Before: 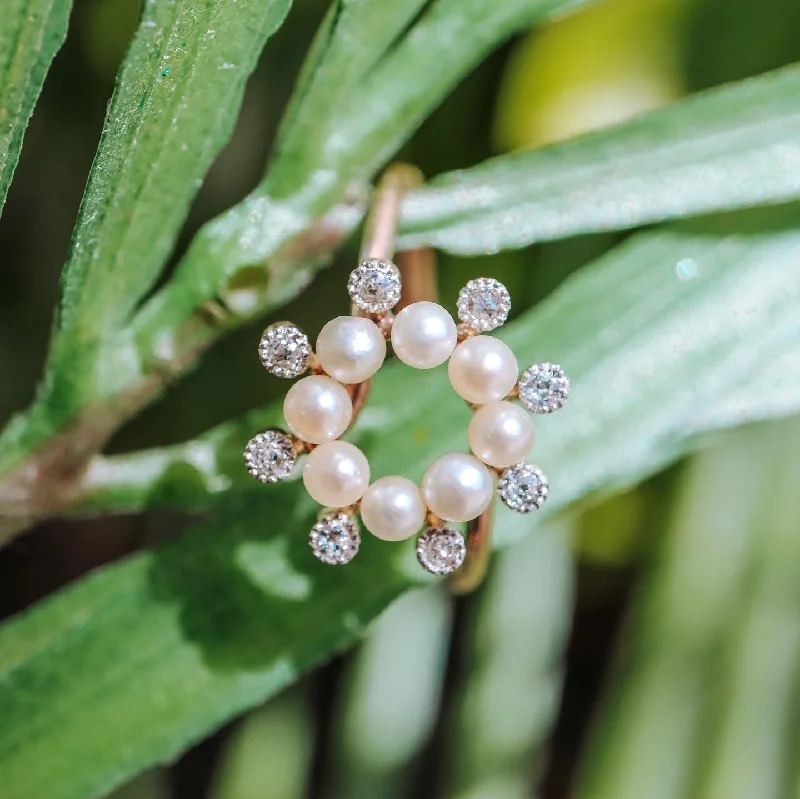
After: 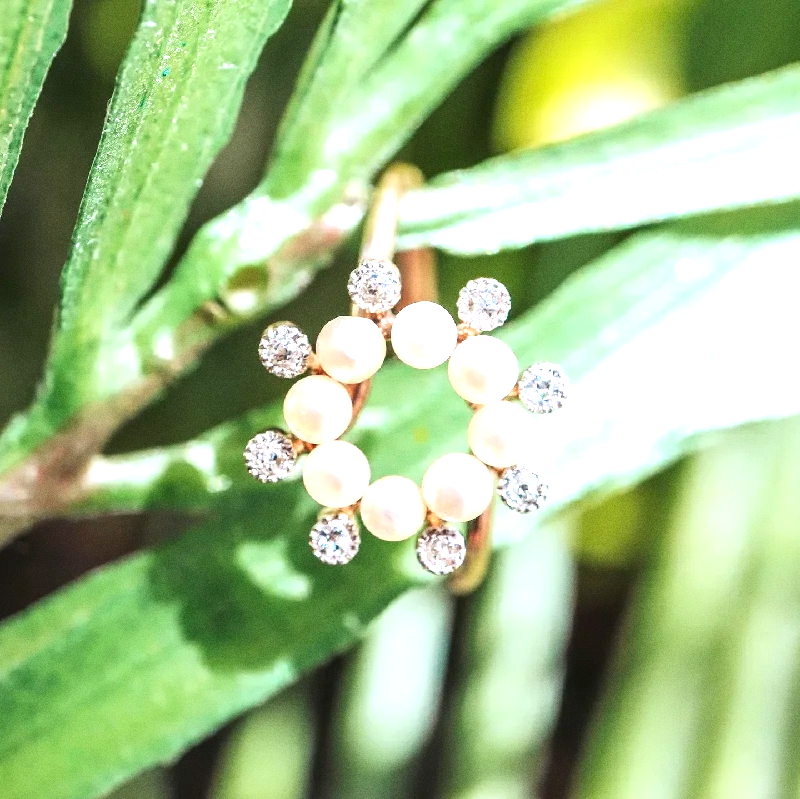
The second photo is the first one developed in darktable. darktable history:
exposure: black level correction 0, exposure 1.2 EV, compensate highlight preservation false
tone equalizer: on, module defaults
grain: on, module defaults
